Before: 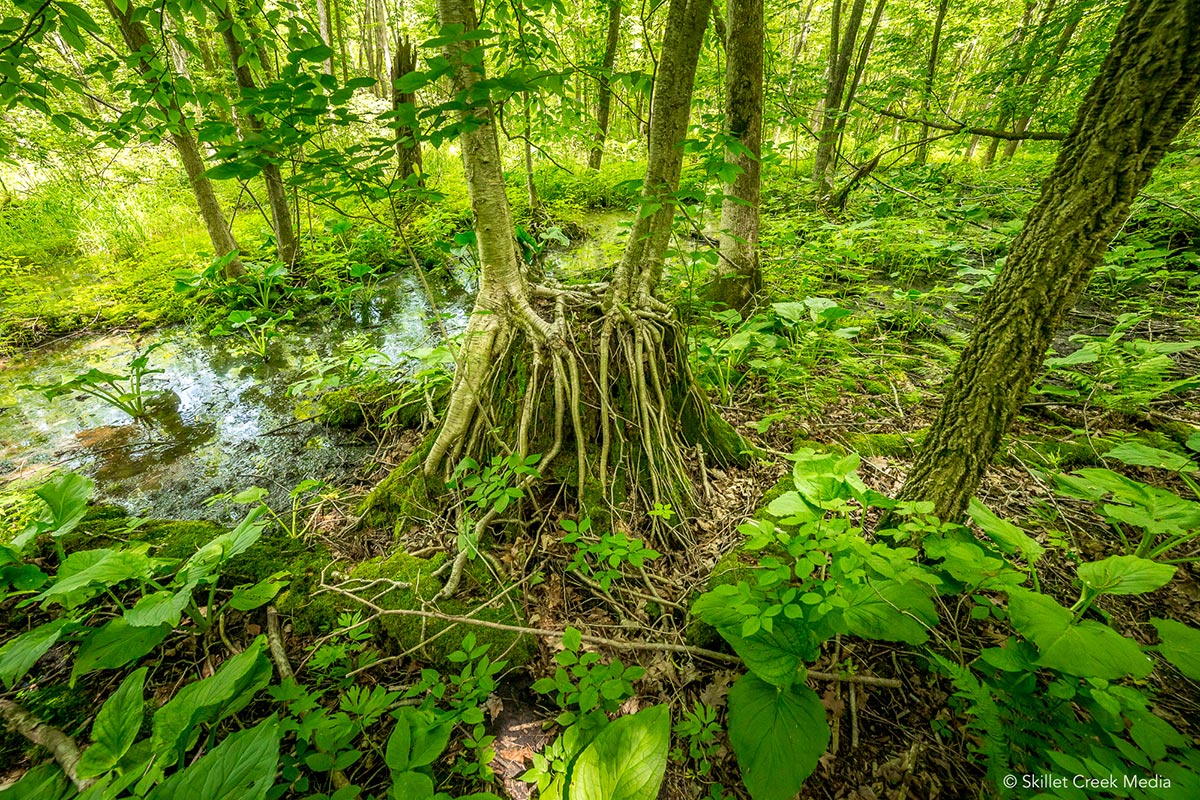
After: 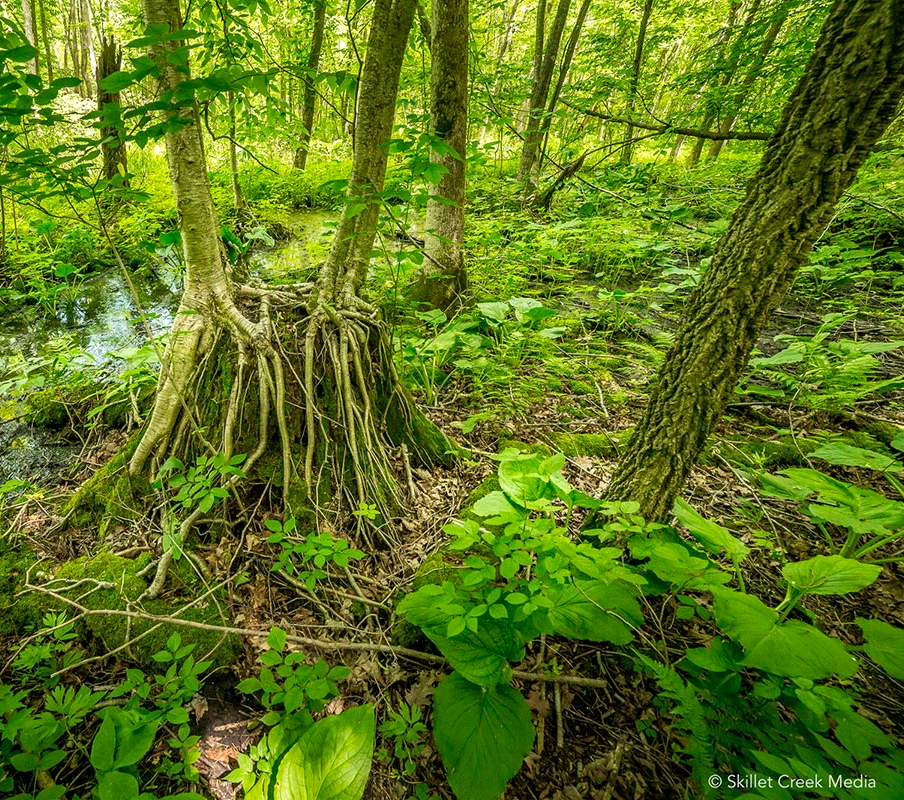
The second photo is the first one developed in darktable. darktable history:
haze removal: strength 0.288, distance 0.251, compatibility mode true, adaptive false
crop and rotate: left 24.588%
